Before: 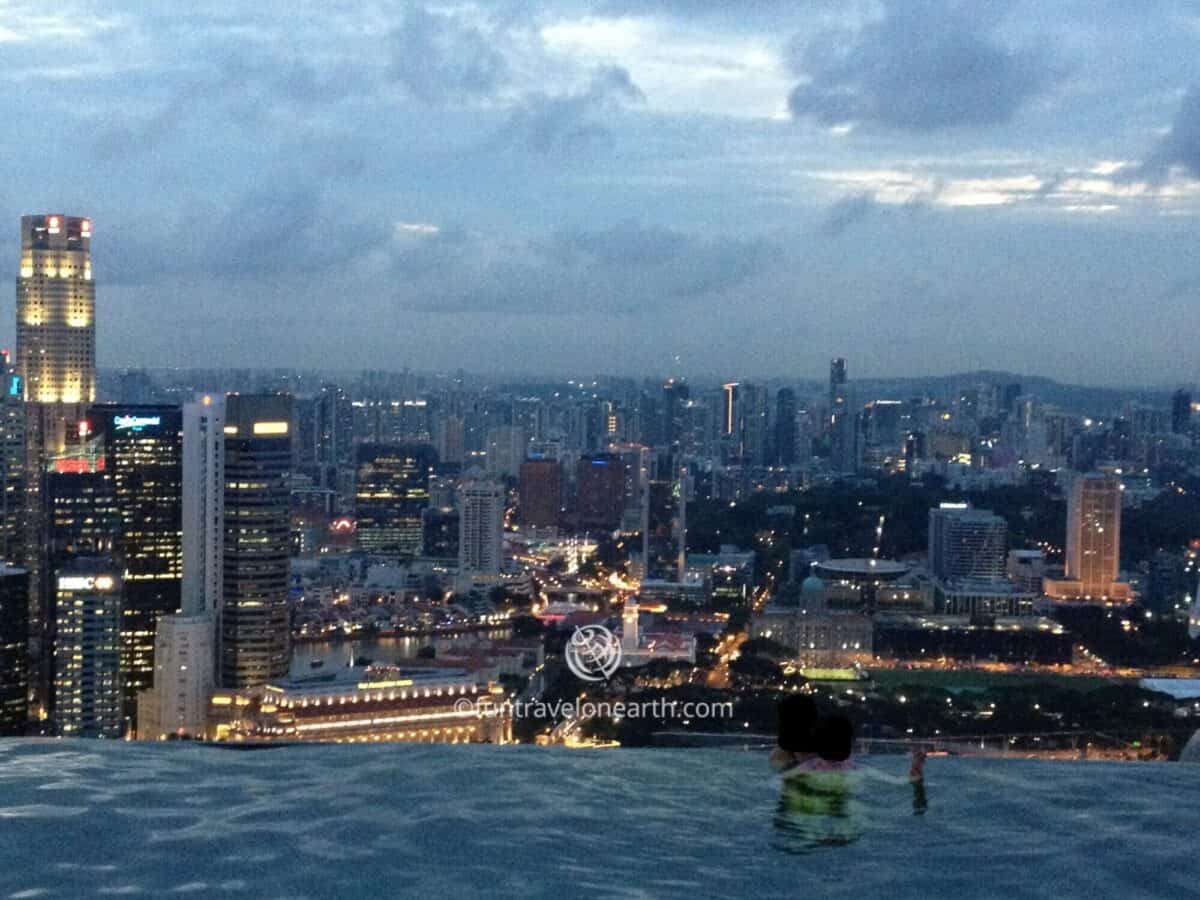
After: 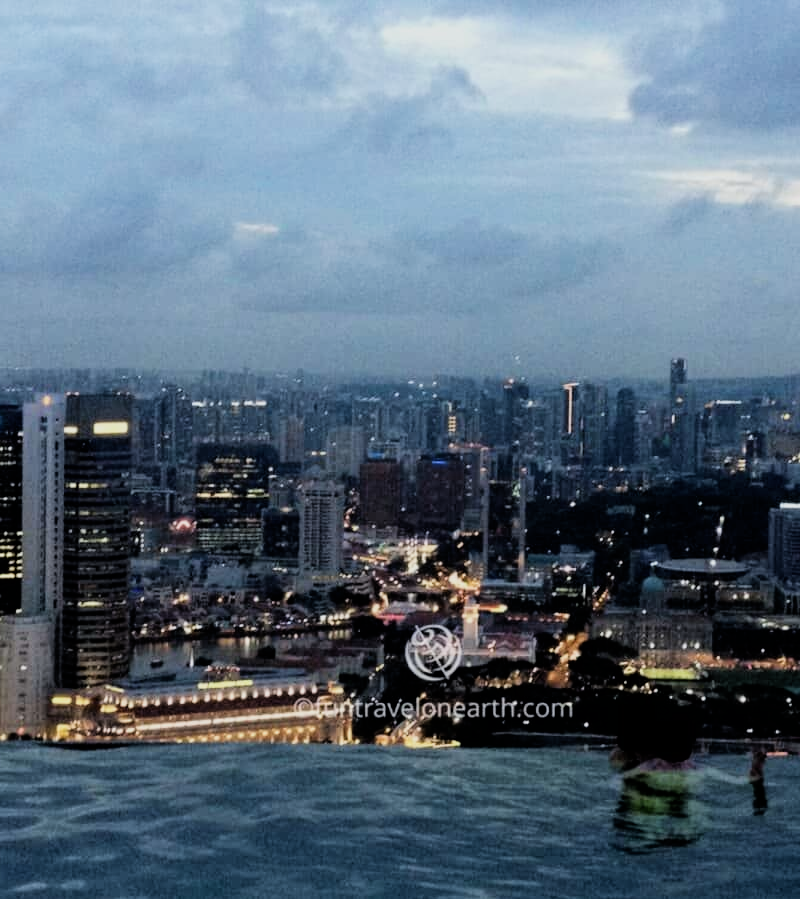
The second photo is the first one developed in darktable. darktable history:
filmic rgb: black relative exposure -5.01 EV, white relative exposure 3.96 EV, hardness 2.9, contrast 1.299
crop and rotate: left 13.348%, right 19.966%
